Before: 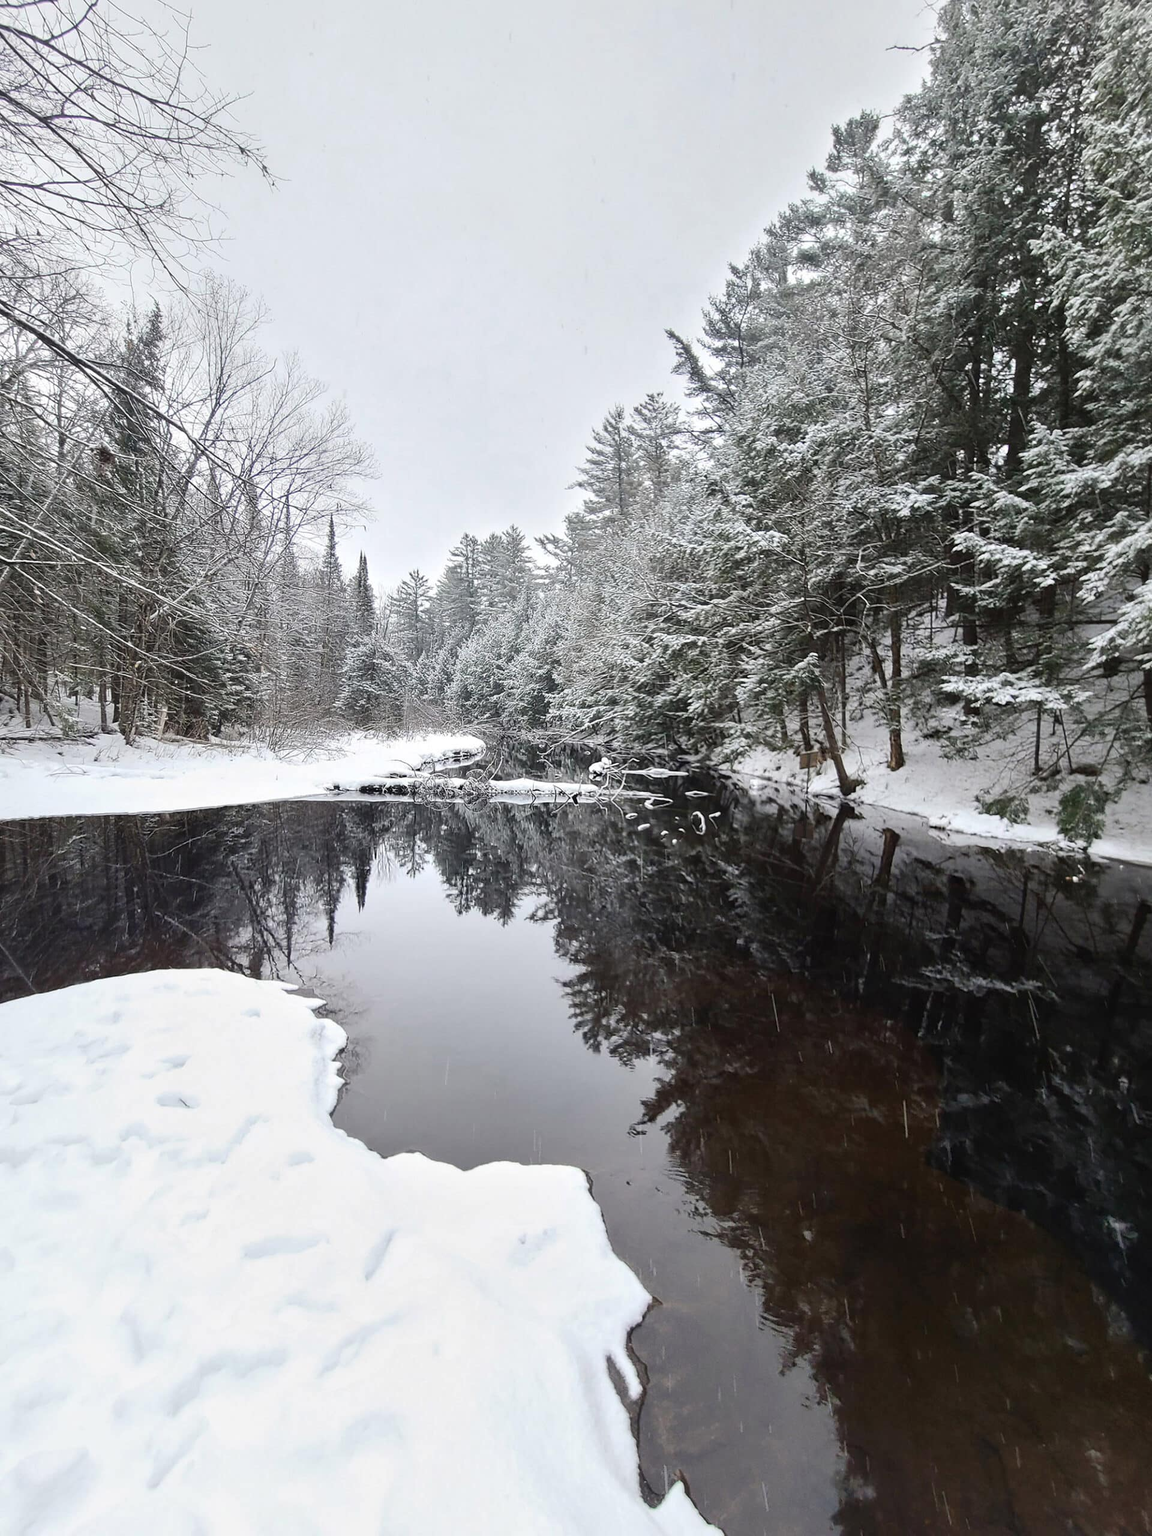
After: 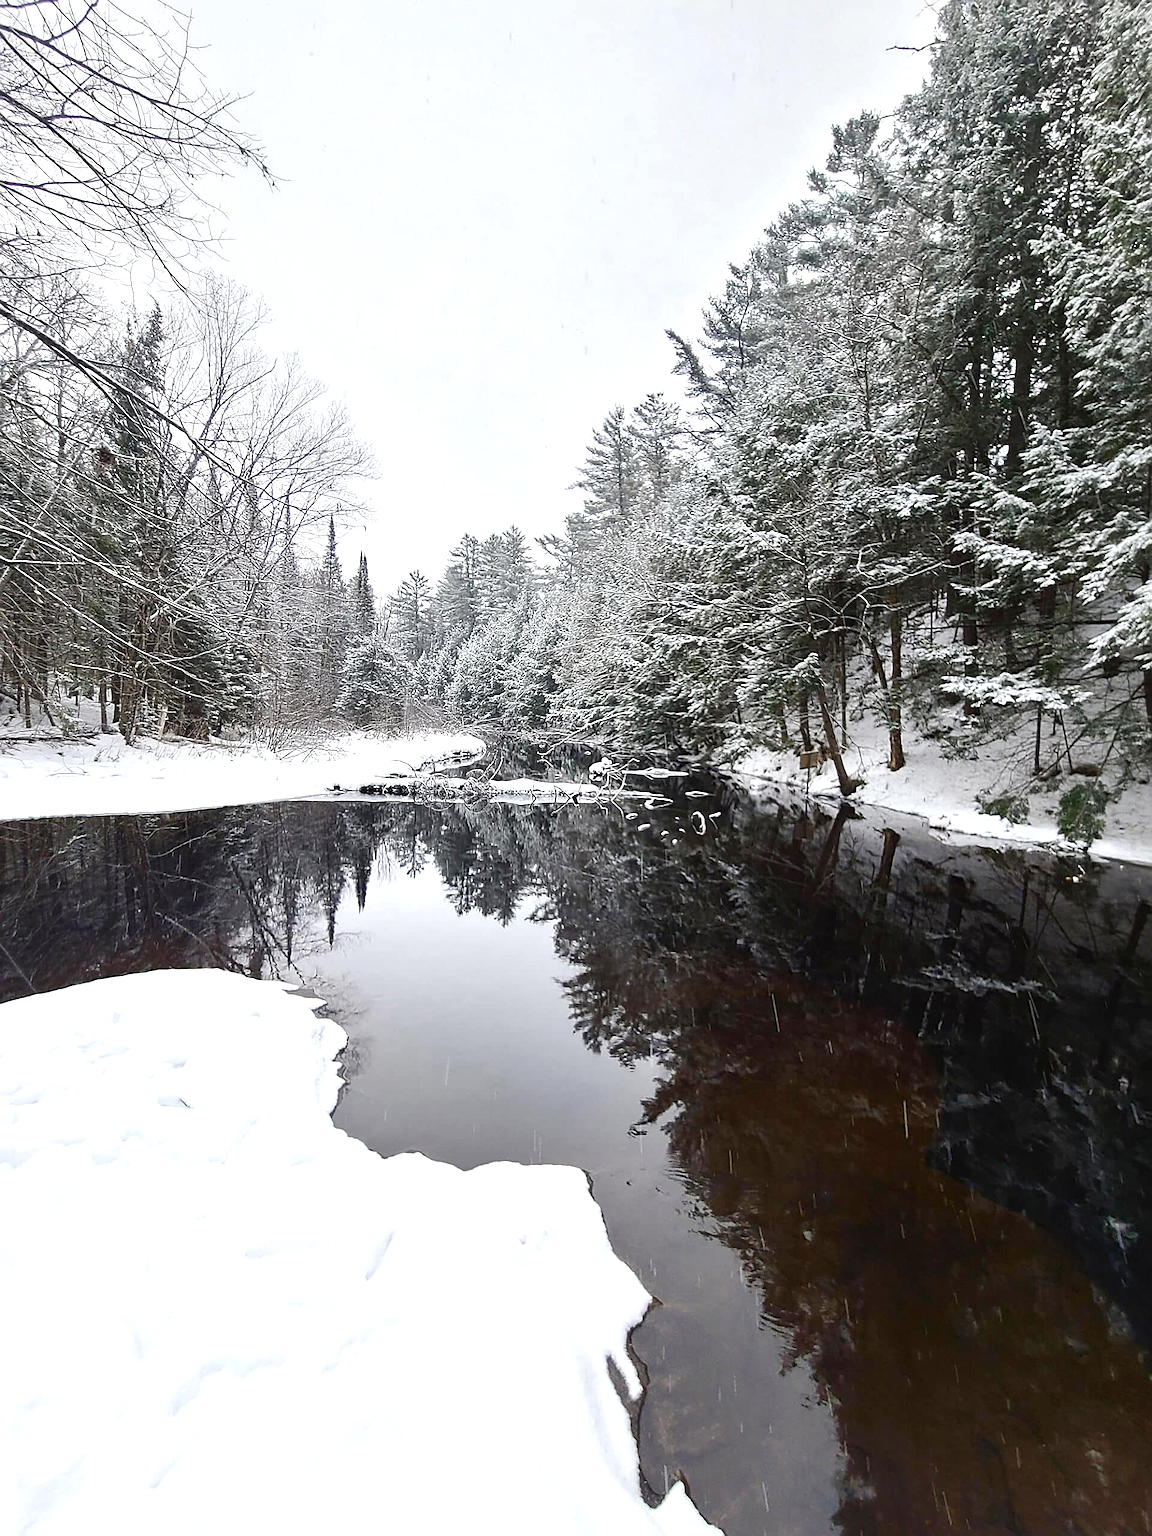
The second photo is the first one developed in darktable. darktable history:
color balance rgb: perceptual saturation grading › global saturation 24.9%, perceptual saturation grading › highlights -50.505%, perceptual saturation grading › shadows 30.443%, perceptual brilliance grading › global brilliance 1.861%, perceptual brilliance grading › highlights 8.404%, perceptual brilliance grading › shadows -4.371%
sharpen: on, module defaults
